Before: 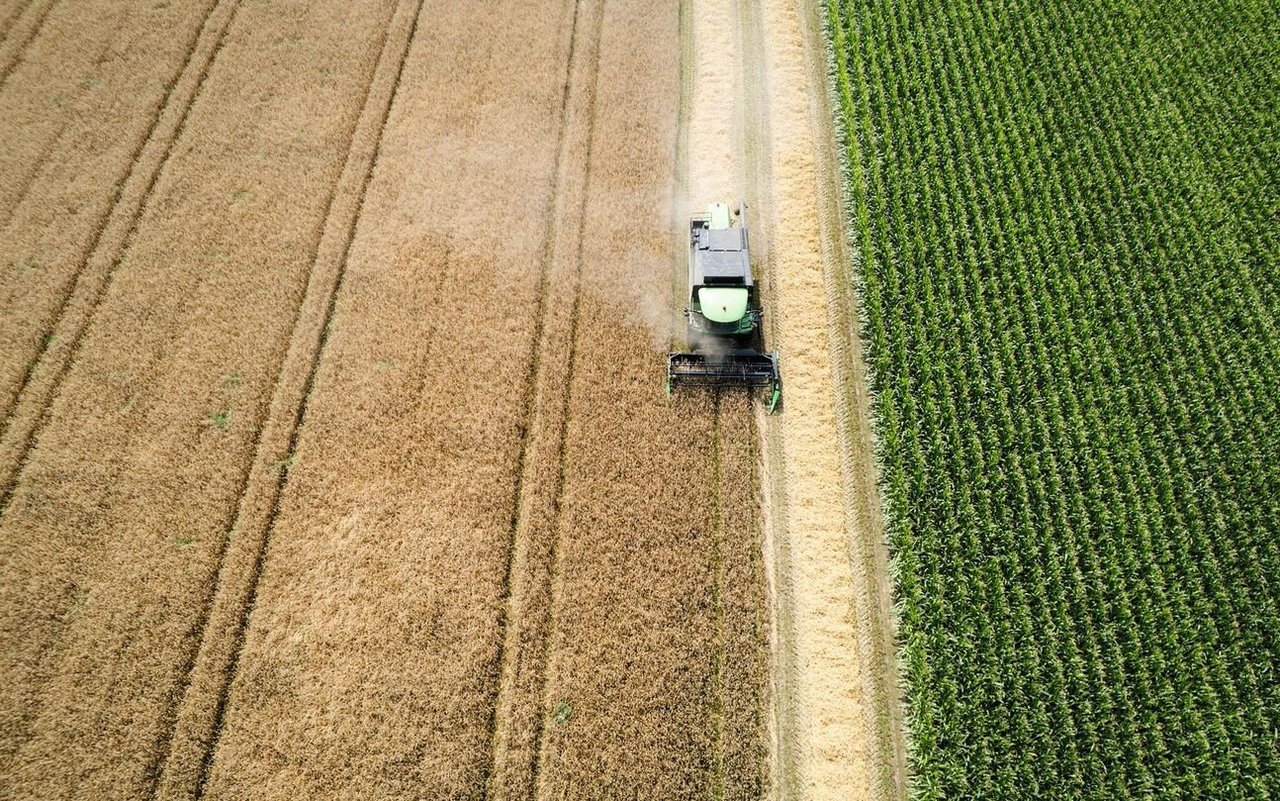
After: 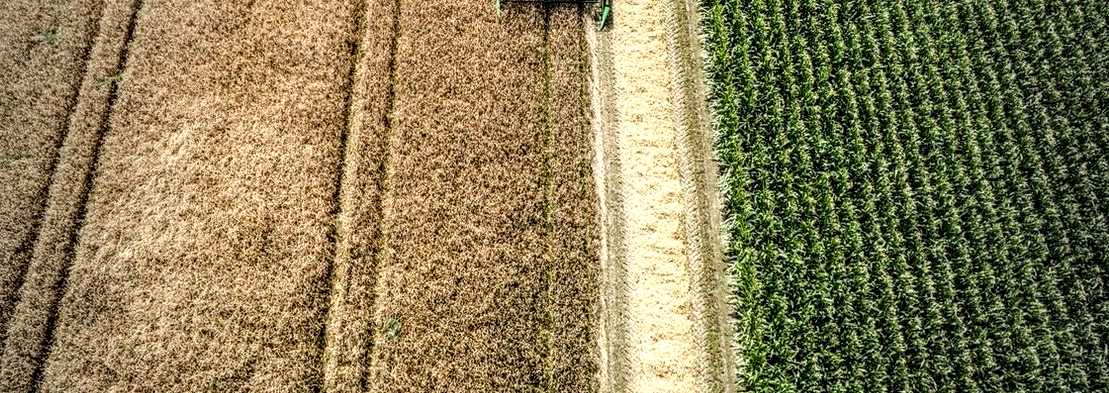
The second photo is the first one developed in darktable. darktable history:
local contrast: highlights 17%, detail 185%
vignetting: fall-off start 72.45%, fall-off radius 106.95%, center (-0.032, -0.036), width/height ratio 0.729
crop and rotate: left 13.285%, top 48.031%, bottom 2.854%
